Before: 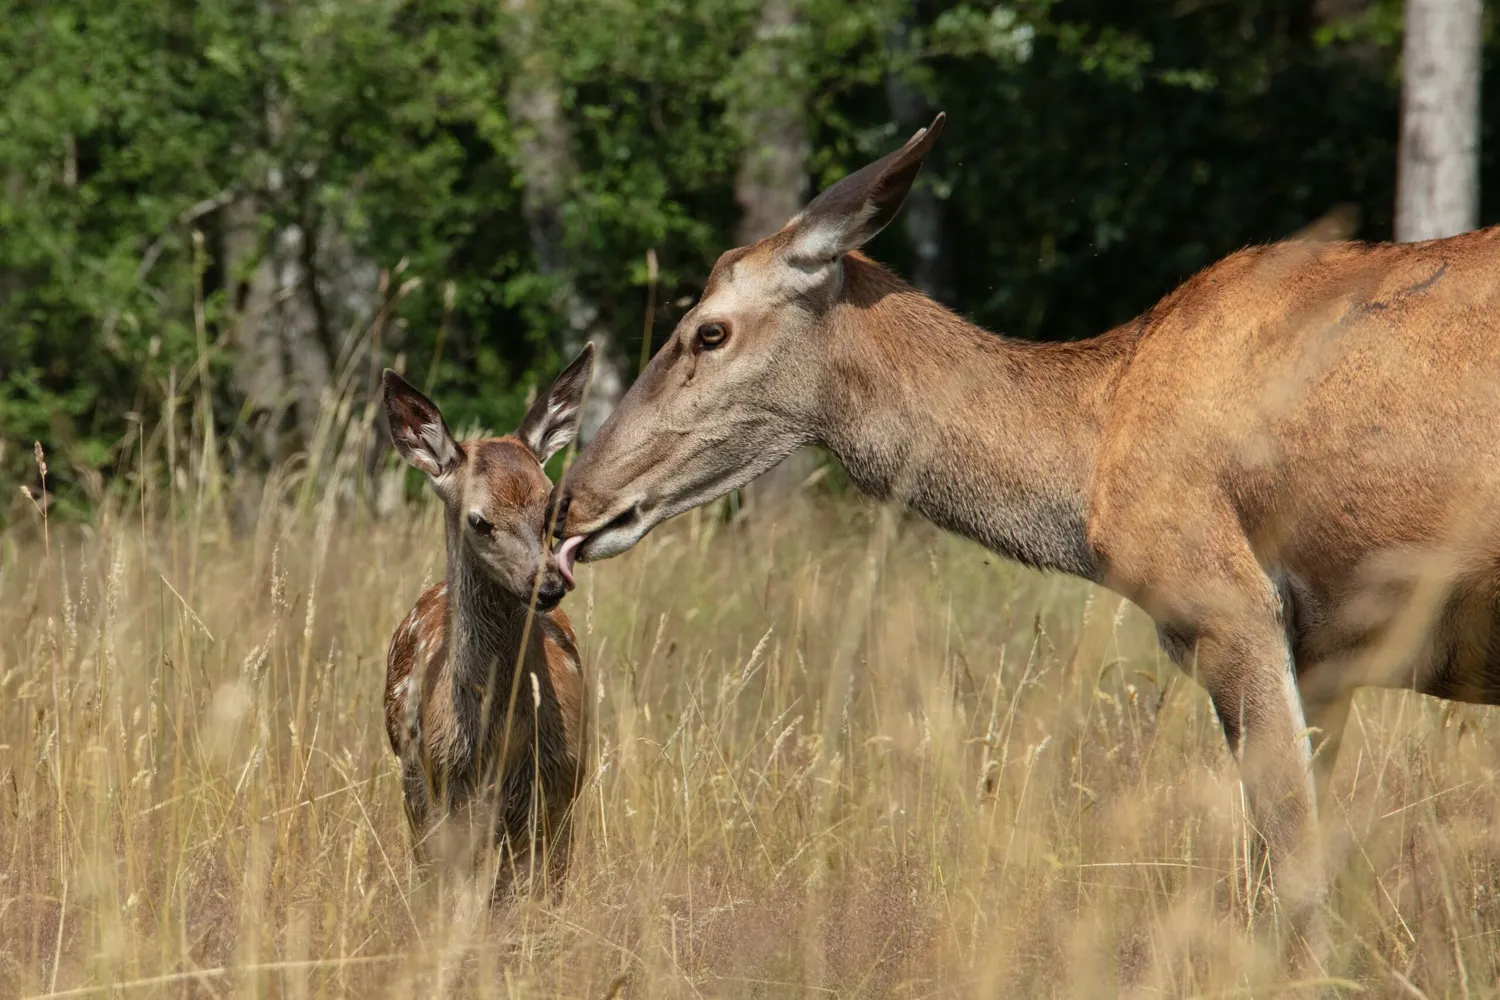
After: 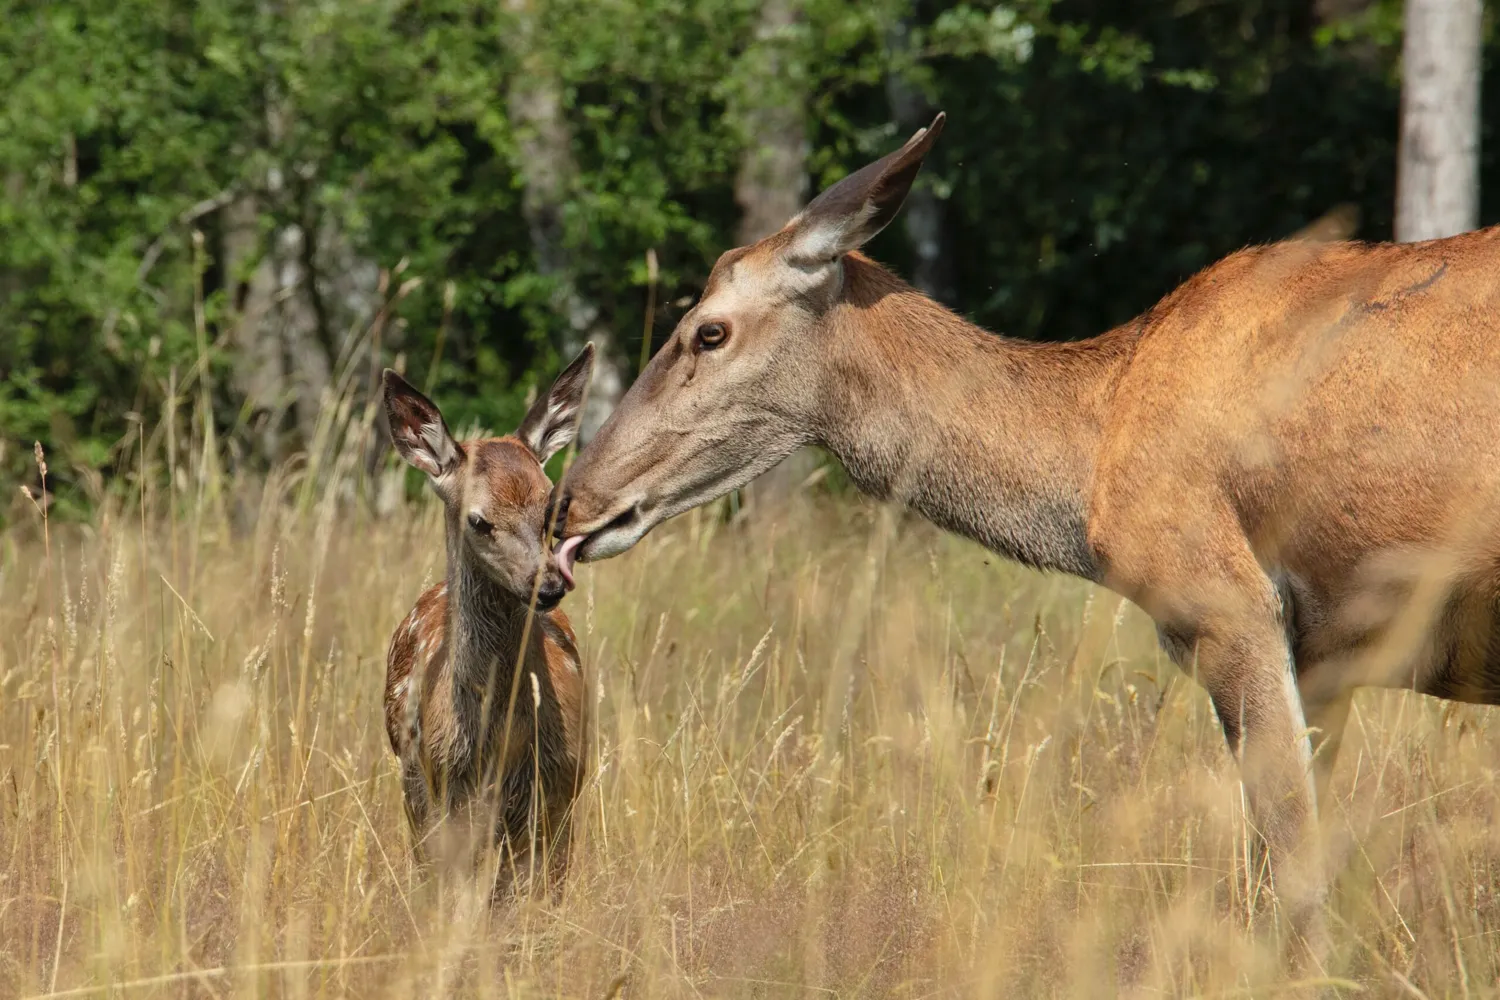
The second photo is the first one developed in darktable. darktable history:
shadows and highlights: shadows 20.55, highlights -20.99, soften with gaussian
contrast brightness saturation: contrast 0.03, brightness 0.06, saturation 0.13
